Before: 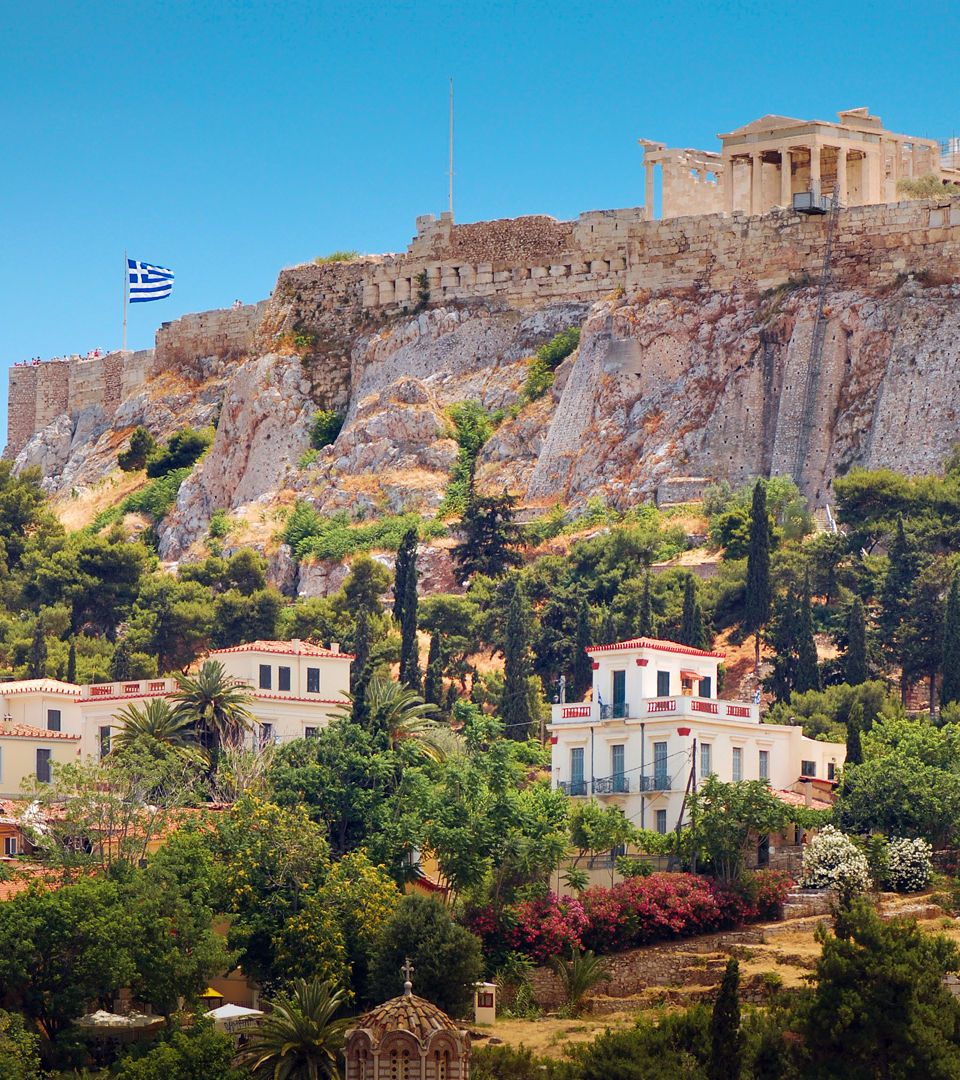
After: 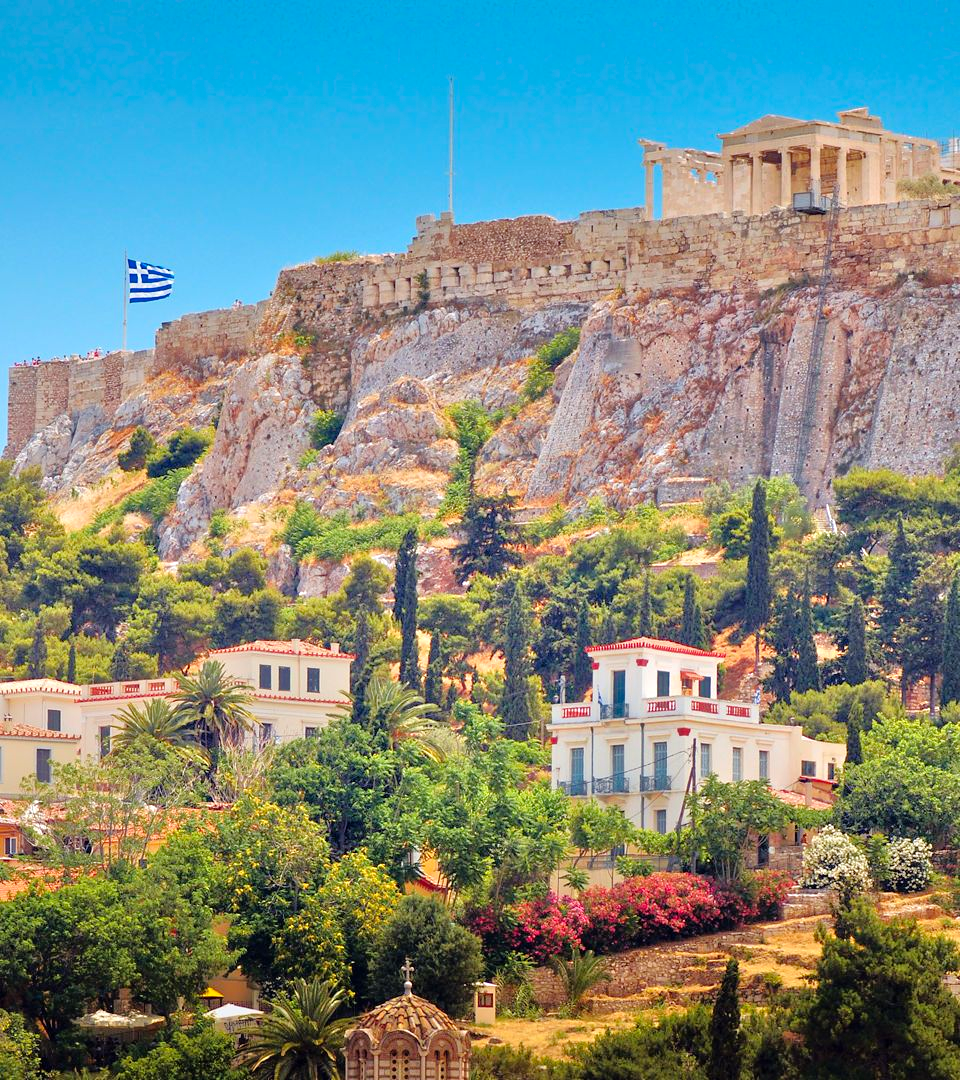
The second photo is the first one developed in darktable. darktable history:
tone equalizer: -7 EV 0.15 EV, -6 EV 0.6 EV, -5 EV 1.15 EV, -4 EV 1.33 EV, -3 EV 1.15 EV, -2 EV 0.6 EV, -1 EV 0.15 EV, mask exposure compensation -0.5 EV
color correction: saturation 1.11
white balance: emerald 1
